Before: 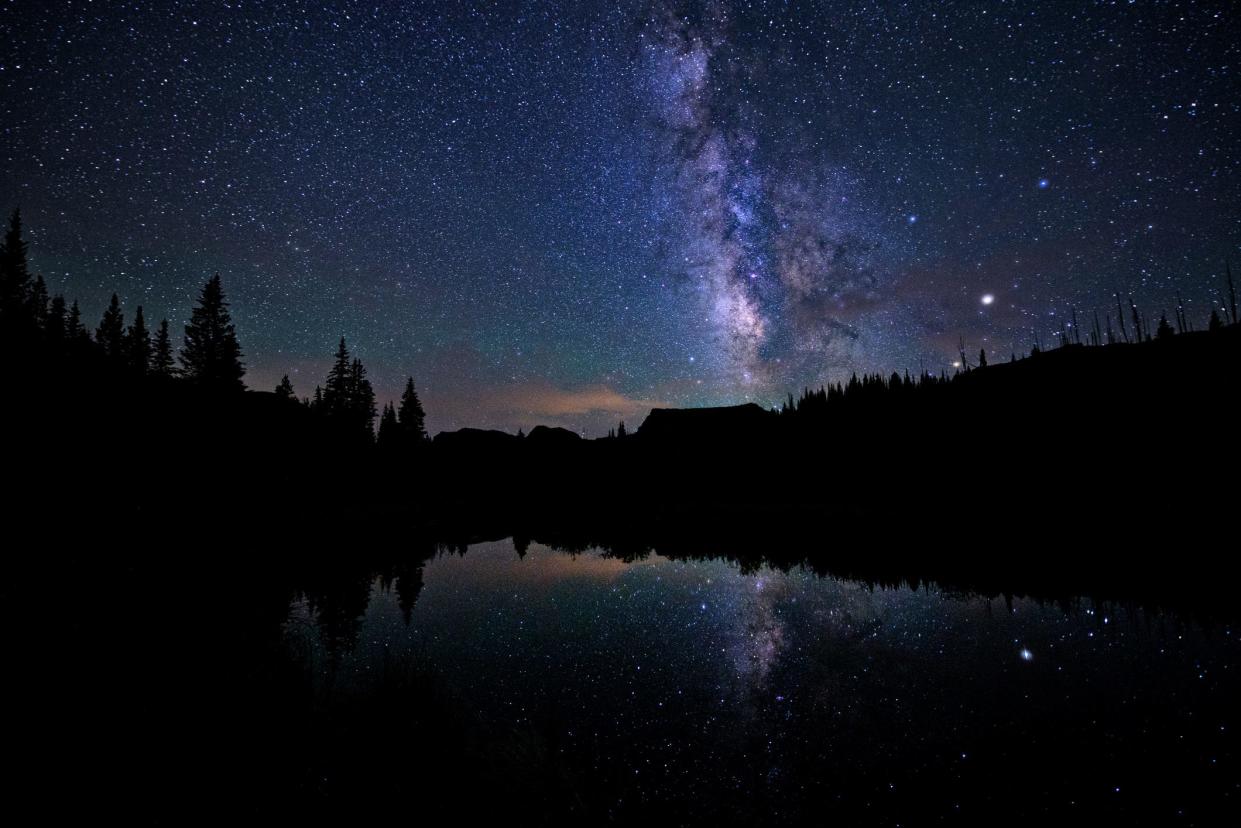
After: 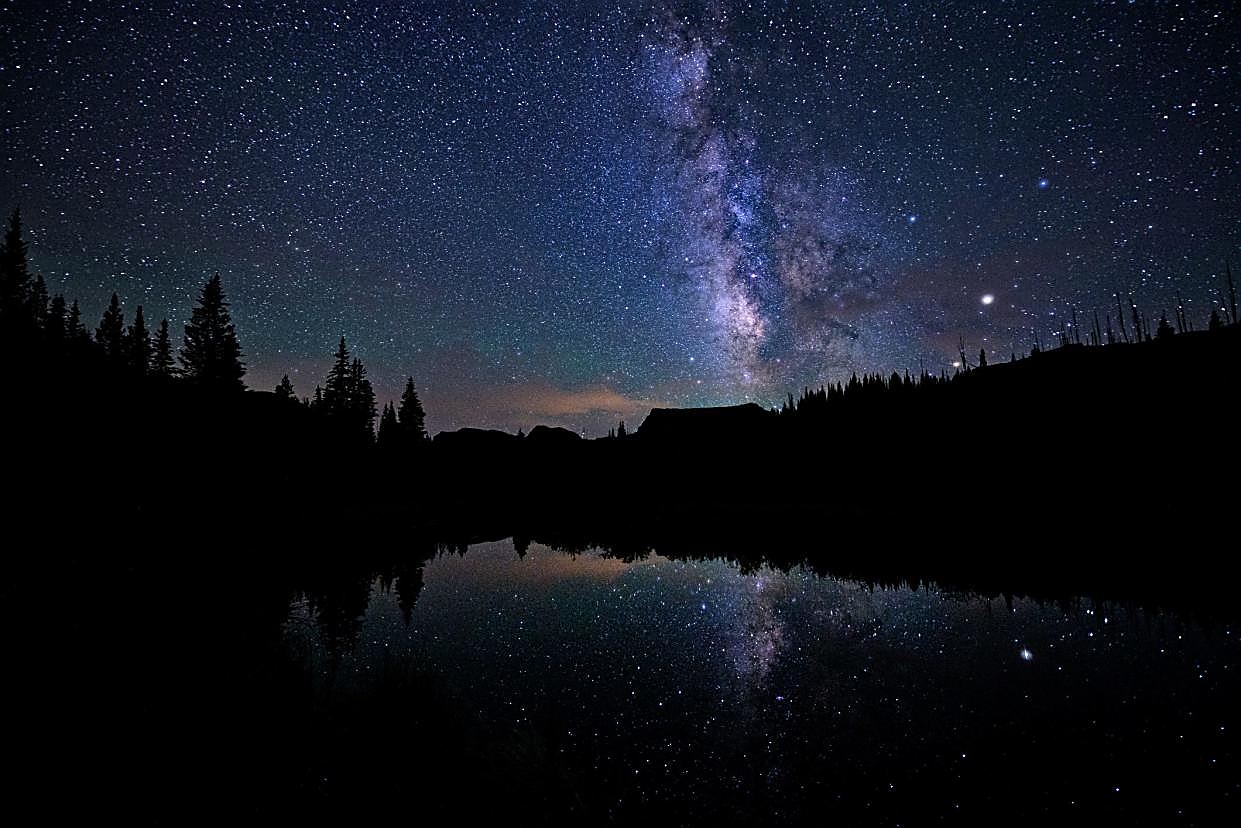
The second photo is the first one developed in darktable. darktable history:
sharpen: radius 1.415, amount 1.237, threshold 0.738
